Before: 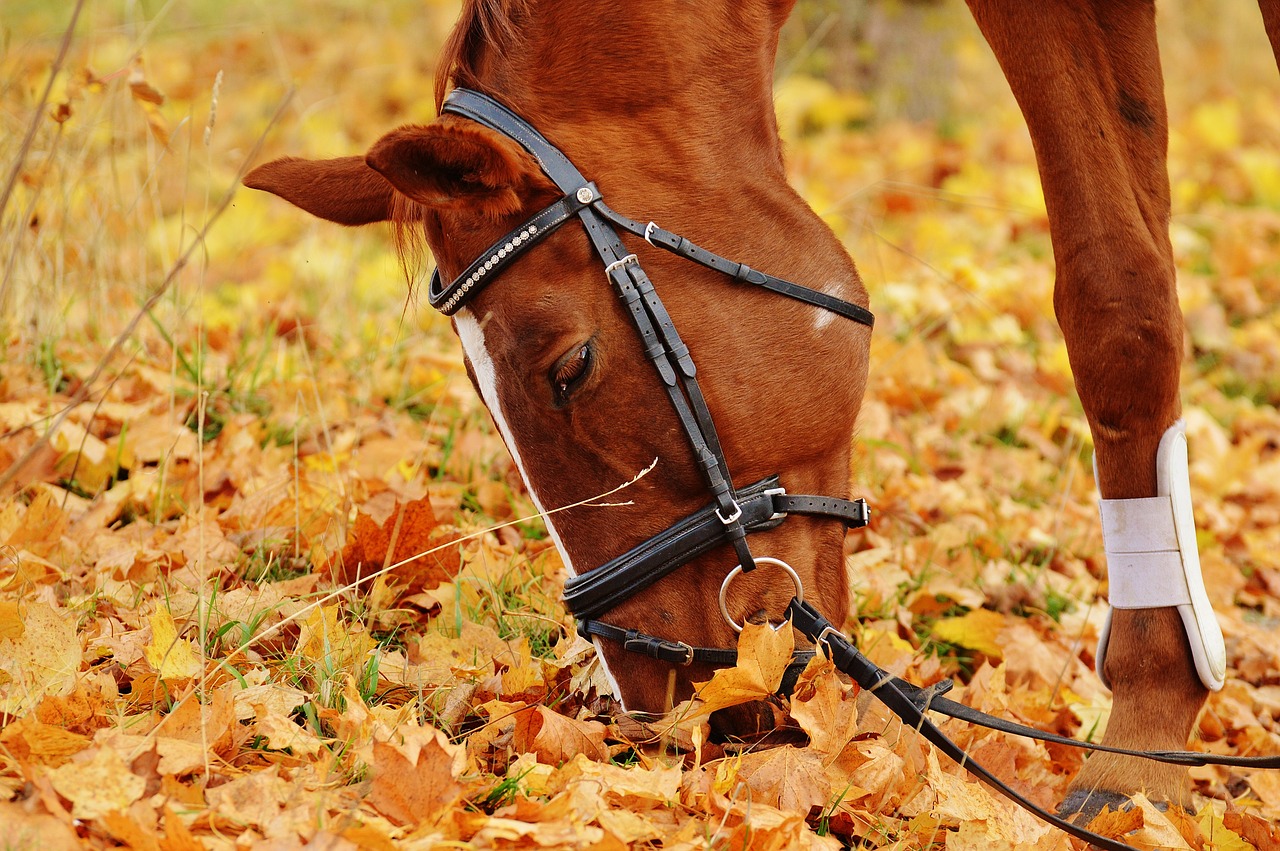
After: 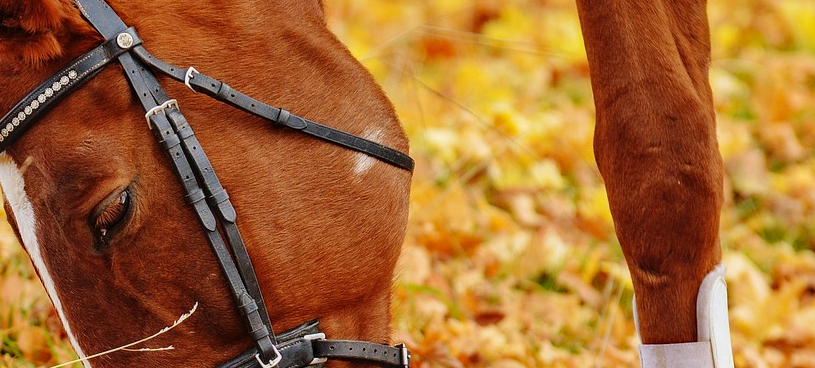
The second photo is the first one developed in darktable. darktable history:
crop: left 36.005%, top 18.293%, right 0.31%, bottom 38.444%
haze removal: compatibility mode true, adaptive false
local contrast: detail 110%
contrast equalizer: y [[0.5 ×6], [0.5 ×6], [0.5, 0.5, 0.501, 0.545, 0.707, 0.863], [0 ×6], [0 ×6]]
